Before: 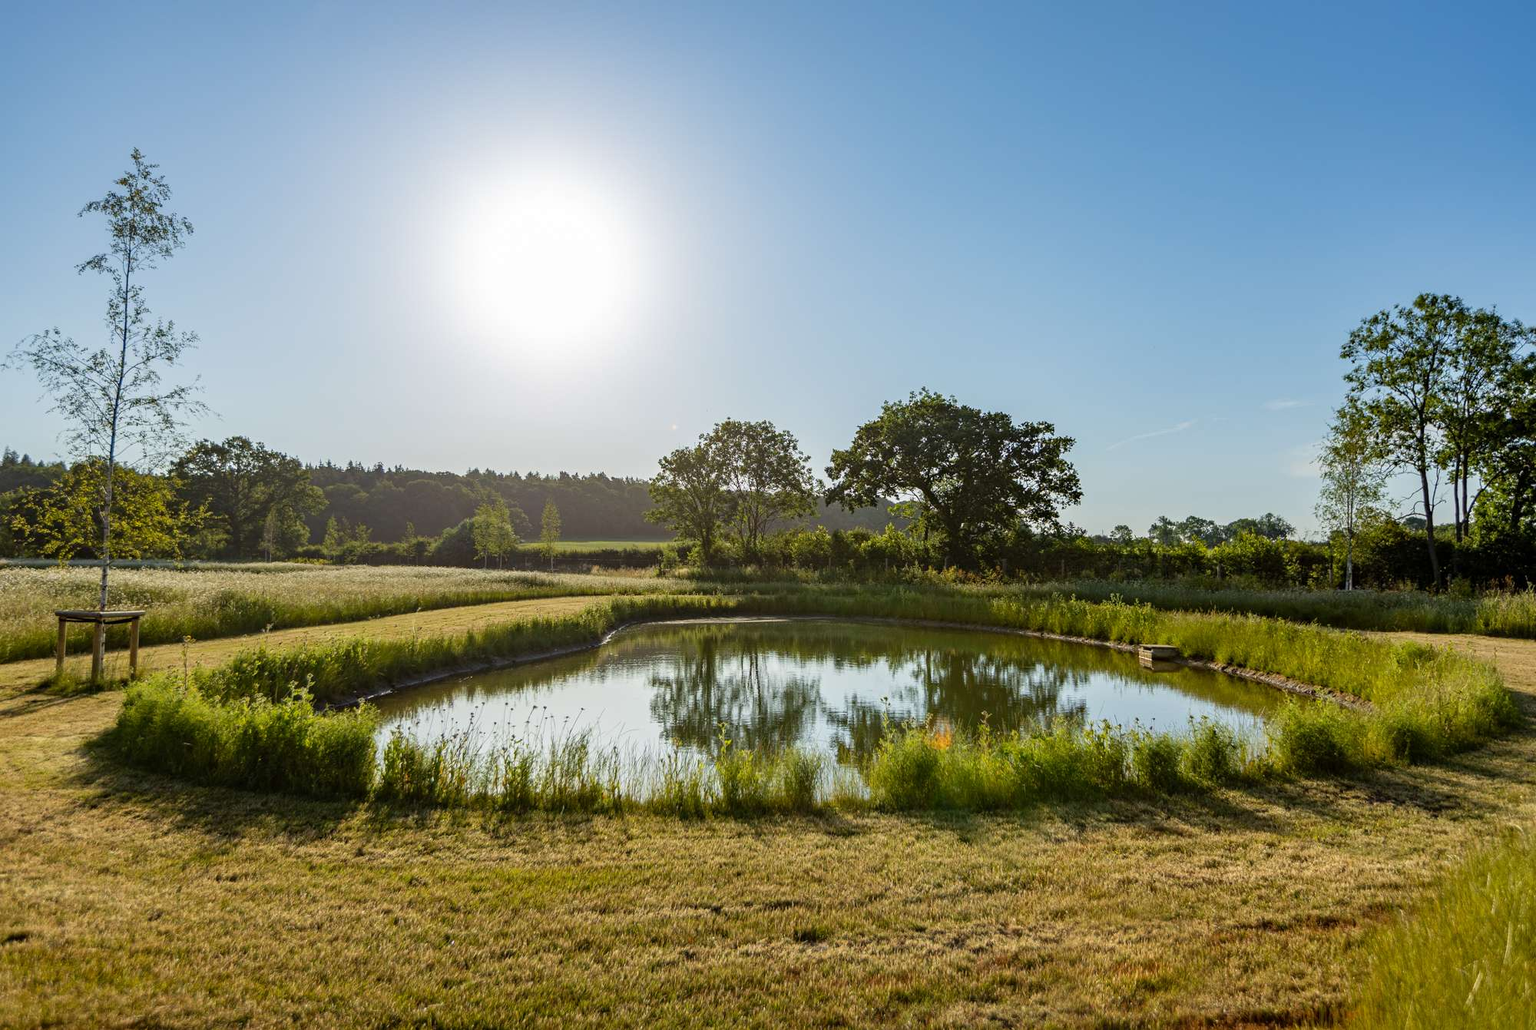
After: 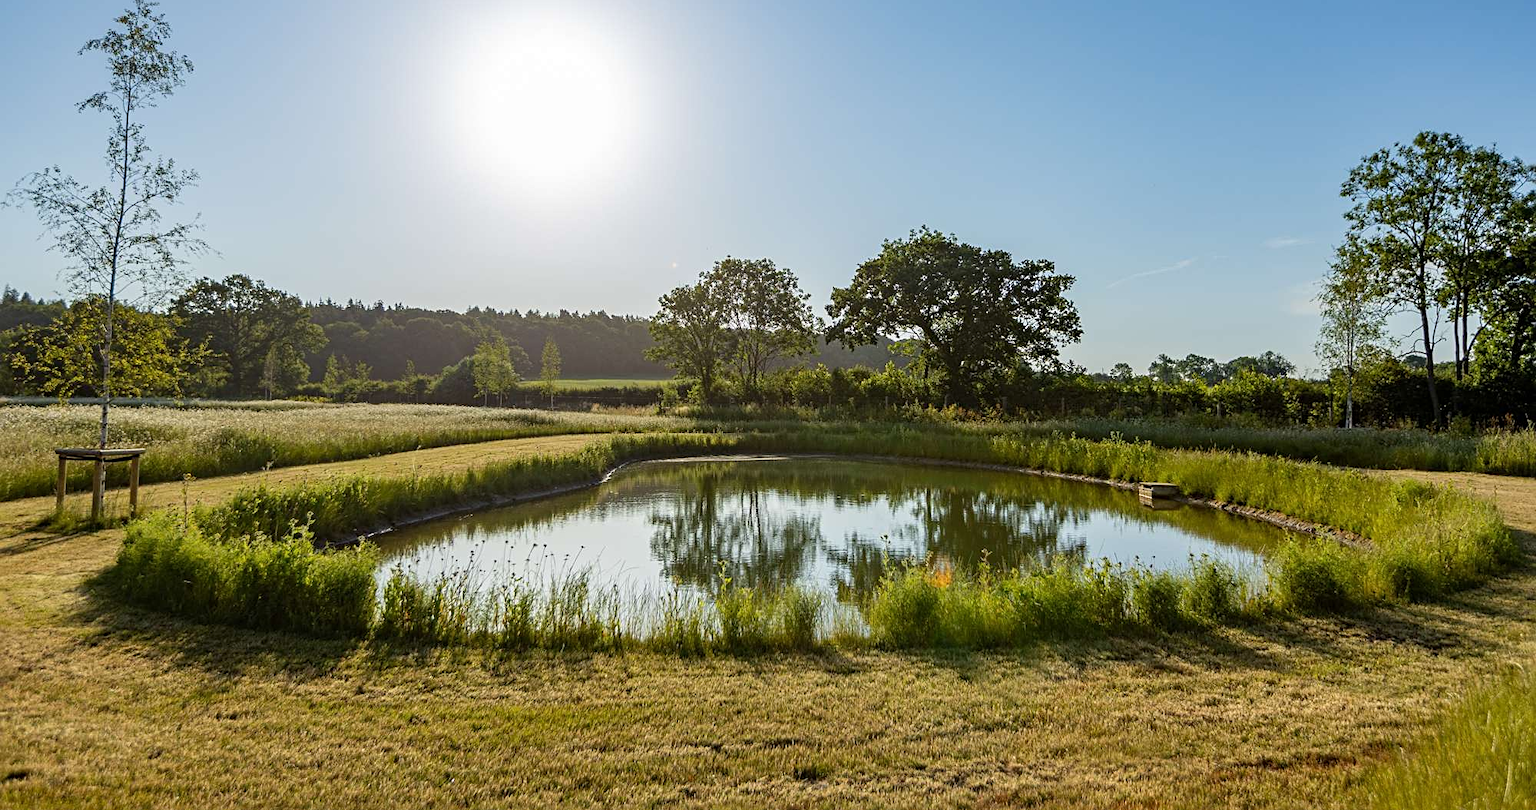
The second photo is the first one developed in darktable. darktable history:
crop and rotate: top 15.774%, bottom 5.506%
sharpen: radius 2.529, amount 0.323
